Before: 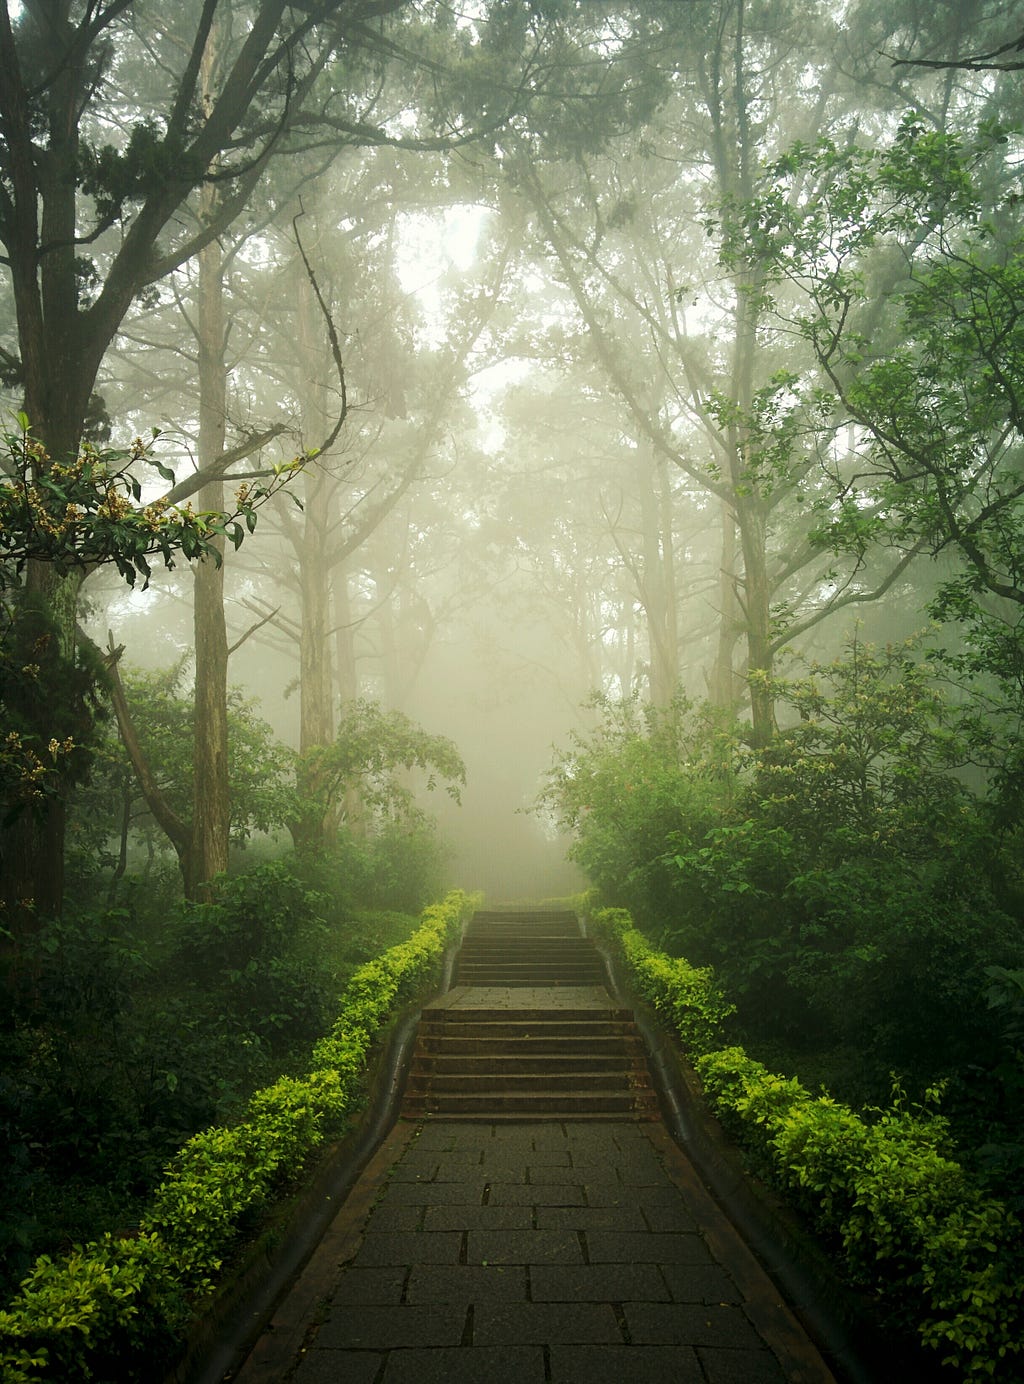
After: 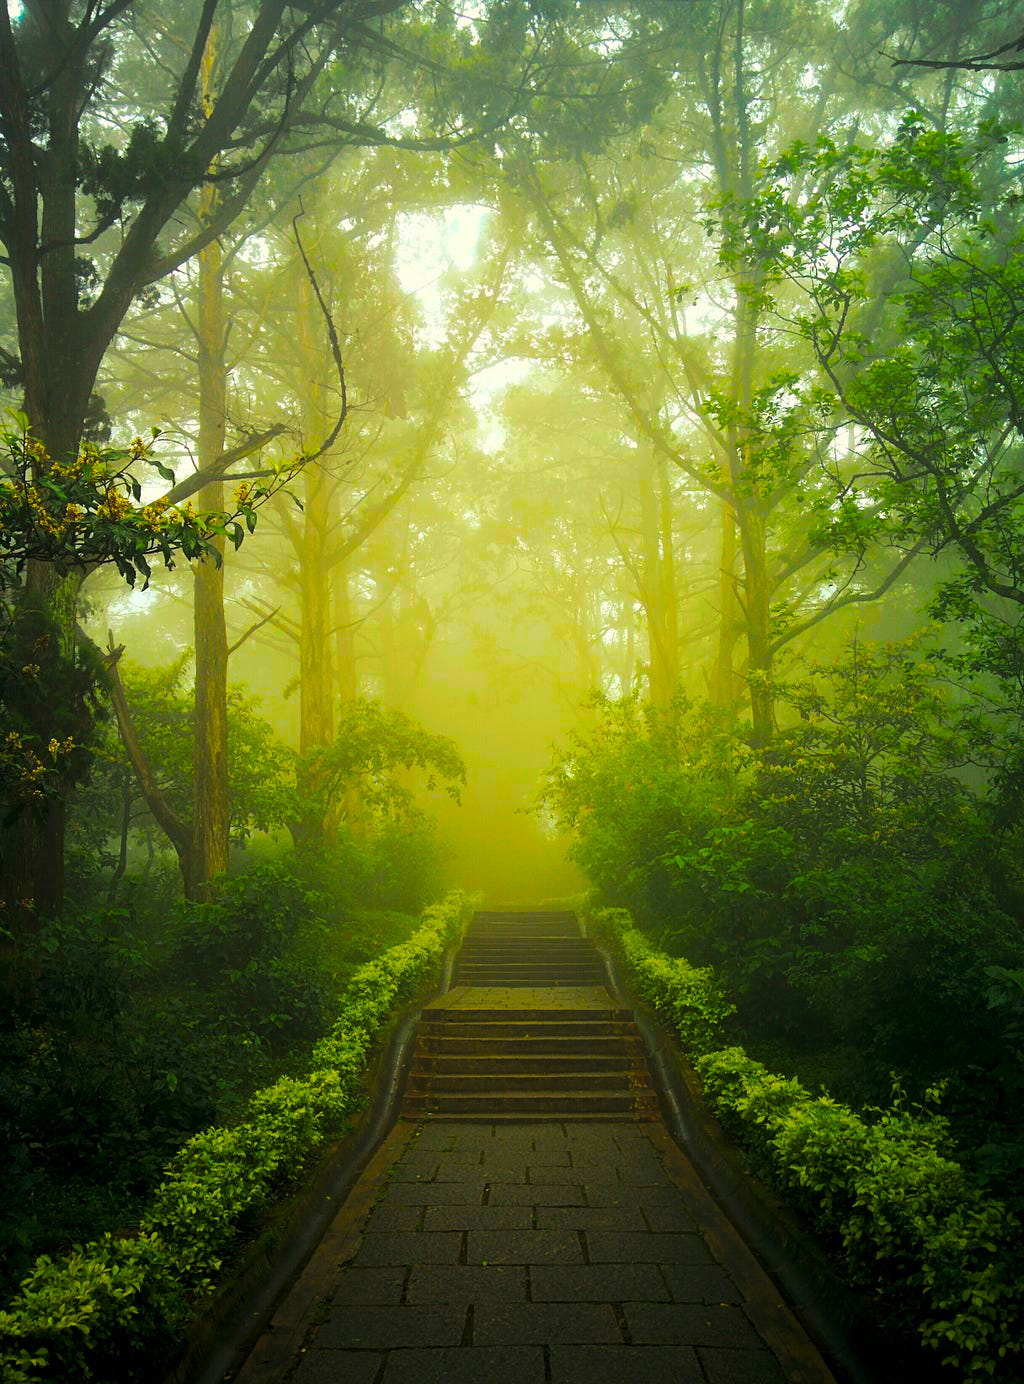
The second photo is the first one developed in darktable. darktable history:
color balance rgb: shadows lift › hue 87.67°, linear chroma grading › shadows -39.377%, linear chroma grading › highlights 40.275%, linear chroma grading › global chroma 45.37%, linear chroma grading › mid-tones -29.726%, perceptual saturation grading › global saturation 60.577%, perceptual saturation grading › highlights 20.745%, perceptual saturation grading › shadows -49.286%
